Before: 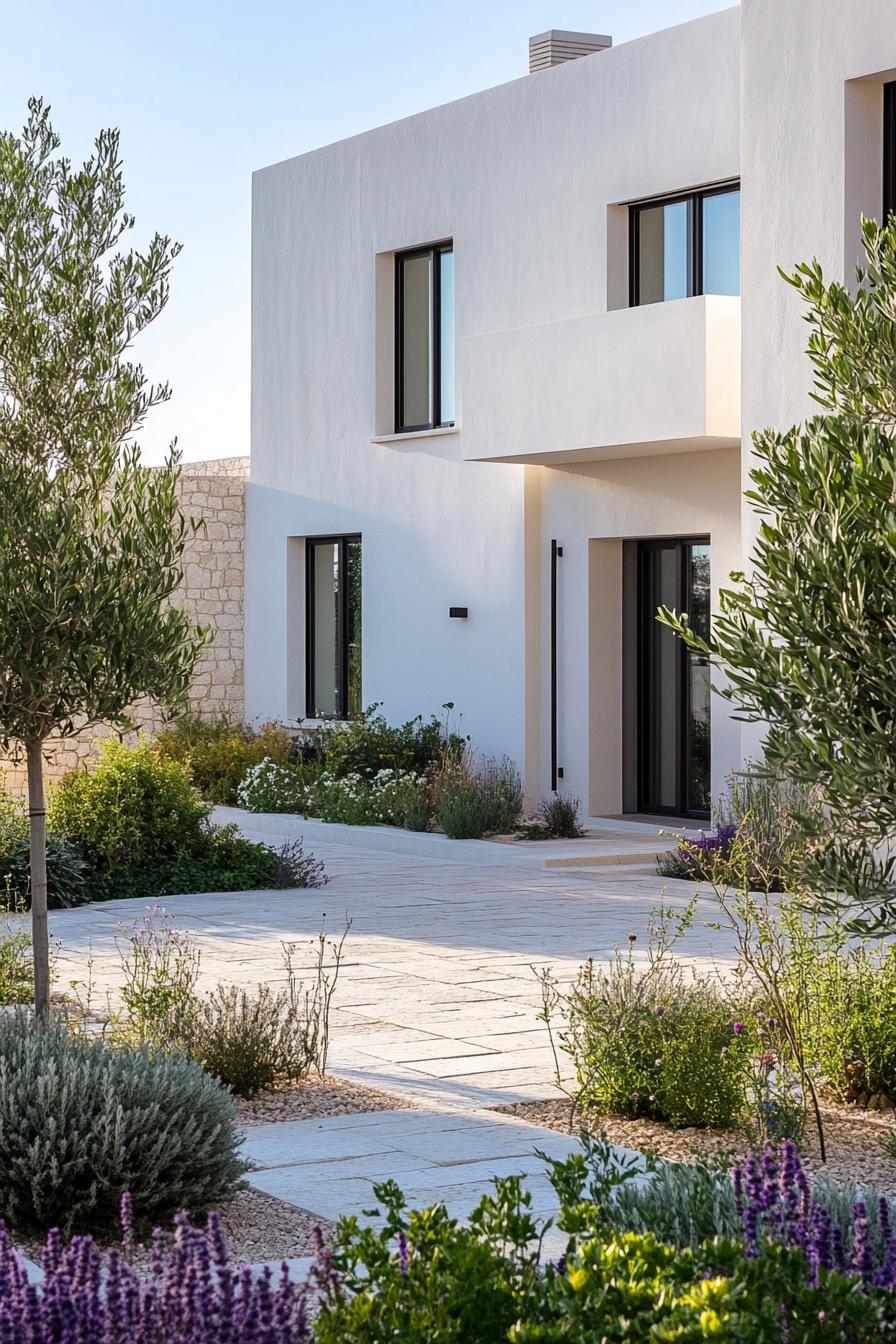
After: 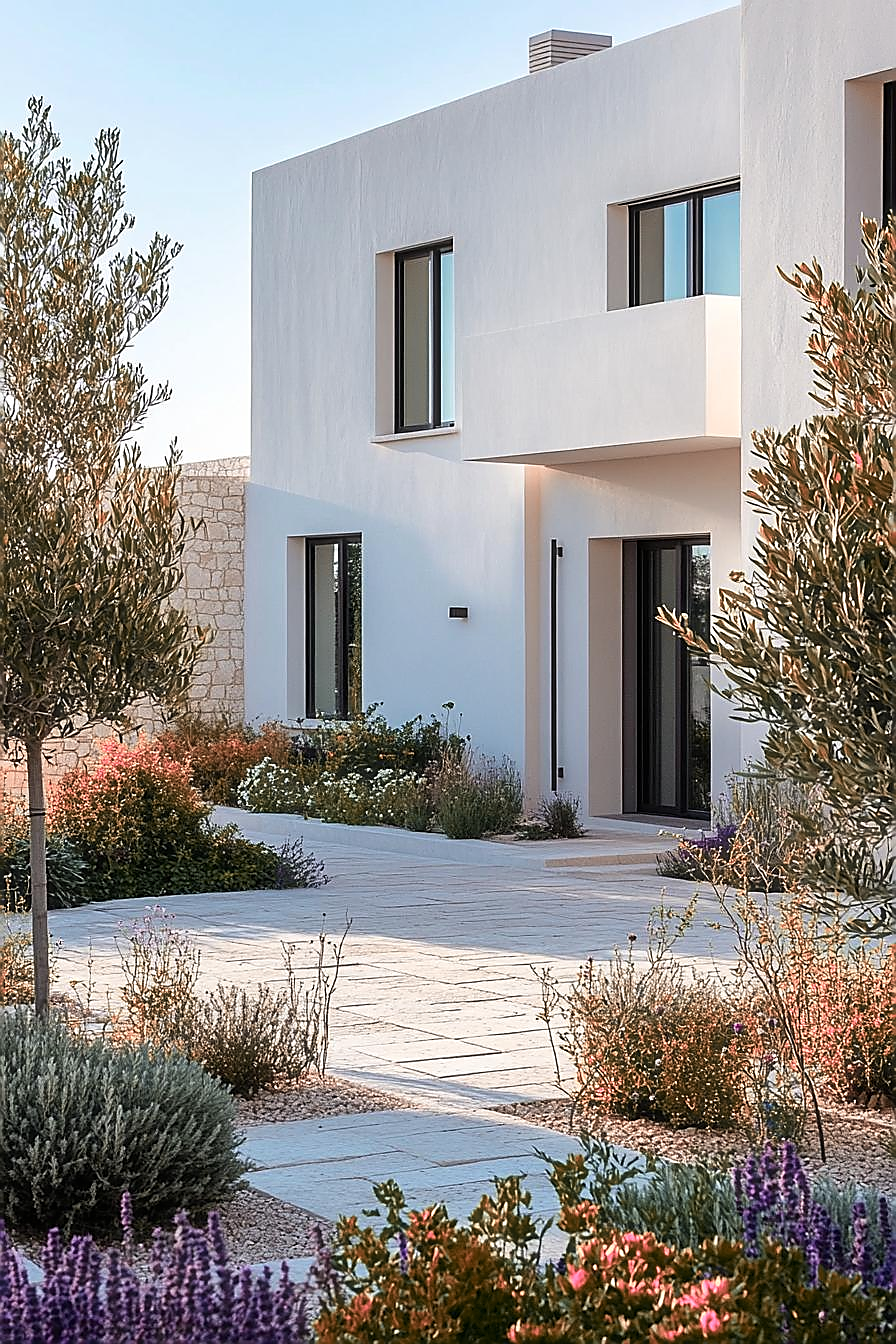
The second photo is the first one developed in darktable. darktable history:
sharpen: radius 1.396, amount 1.265, threshold 0.664
color zones: curves: ch2 [(0, 0.488) (0.143, 0.417) (0.286, 0.212) (0.429, 0.179) (0.571, 0.154) (0.714, 0.415) (0.857, 0.495) (1, 0.488)]
haze removal: strength -0.039, adaptive false
